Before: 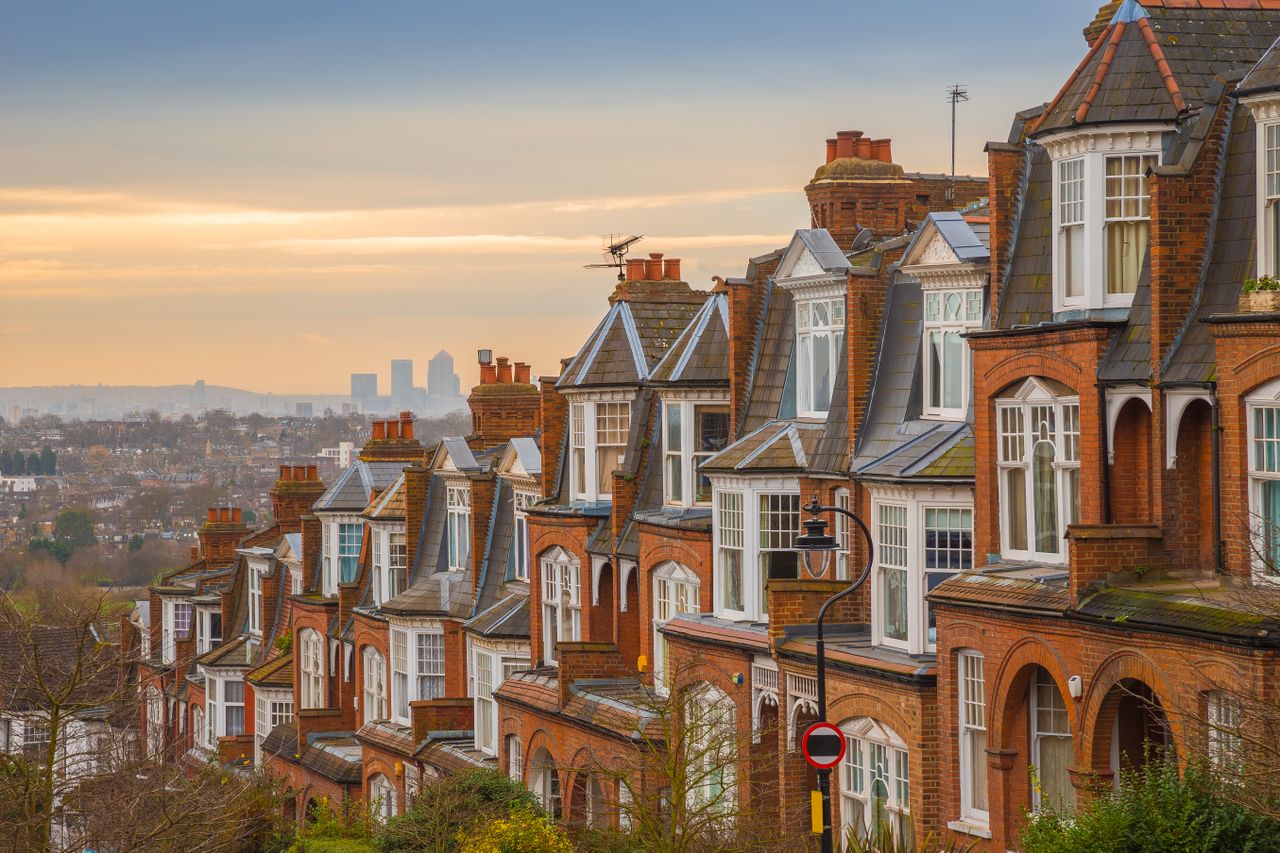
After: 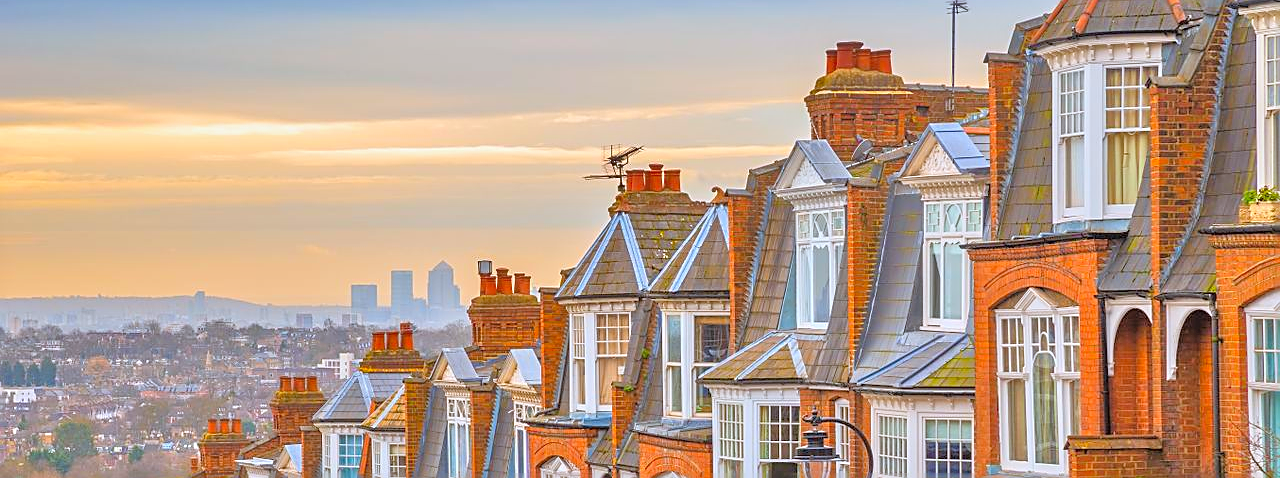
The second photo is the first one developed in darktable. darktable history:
shadows and highlights: shadows 52.42, soften with gaussian
sharpen: amount 0.75
crop and rotate: top 10.605%, bottom 33.274%
white balance: red 0.954, blue 1.079
contrast brightness saturation: contrast 0.07, brightness 0.18, saturation 0.4
tone equalizer: -7 EV 0.15 EV, -6 EV 0.6 EV, -5 EV 1.15 EV, -4 EV 1.33 EV, -3 EV 1.15 EV, -2 EV 0.6 EV, -1 EV 0.15 EV, mask exposure compensation -0.5 EV
